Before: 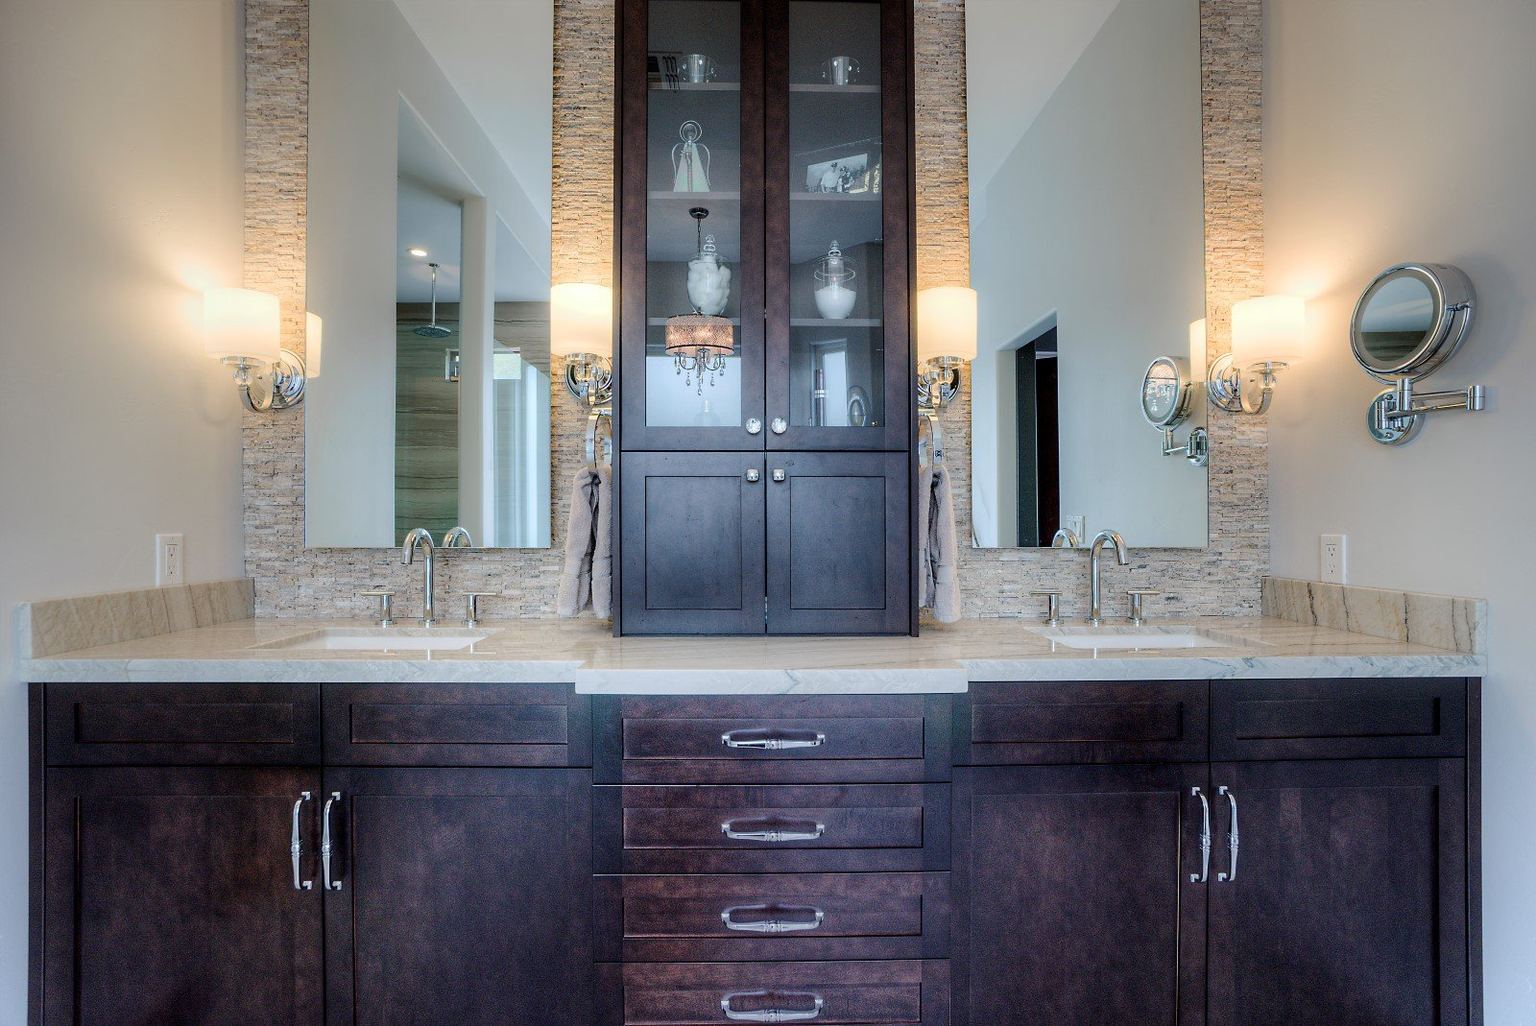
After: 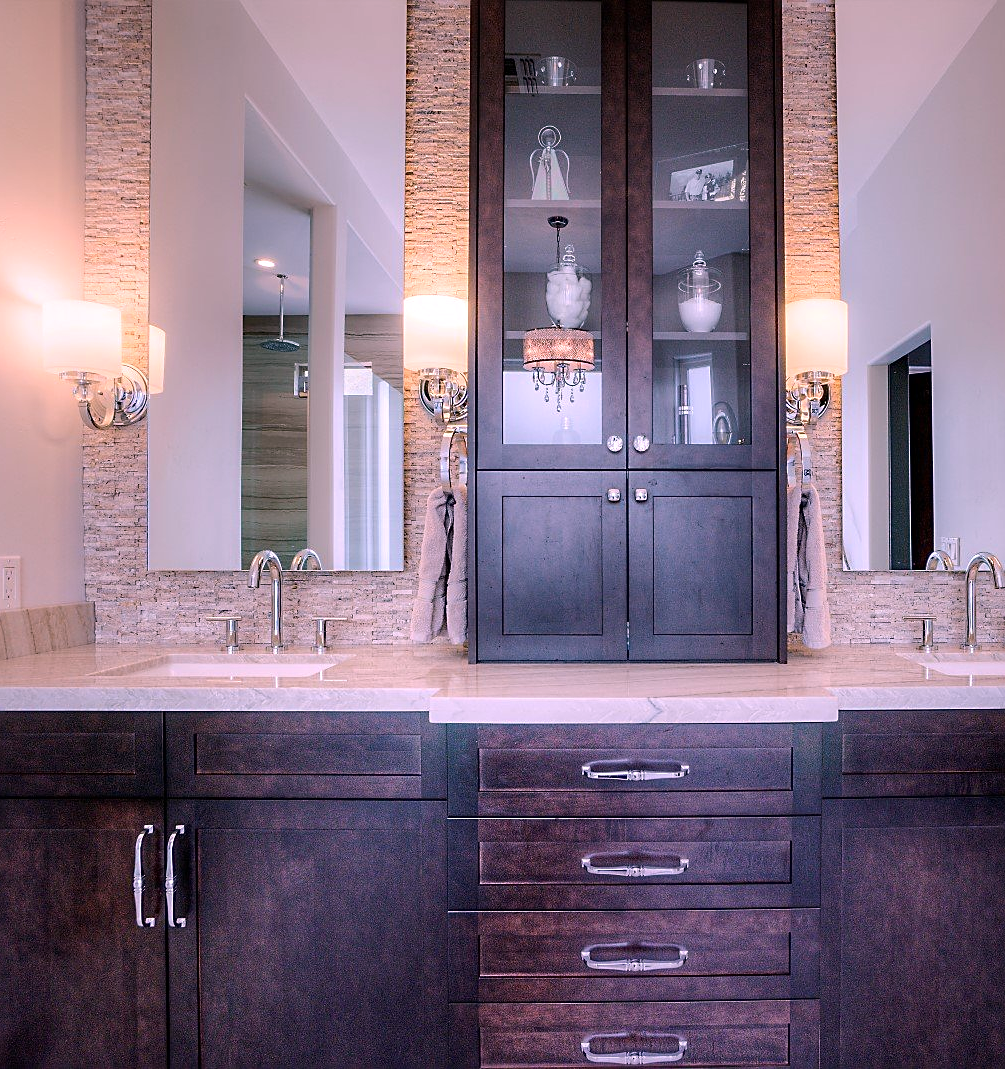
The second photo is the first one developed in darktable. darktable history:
crop: left 10.644%, right 26.528%
sharpen: on, module defaults
white balance: red 1.188, blue 1.11
